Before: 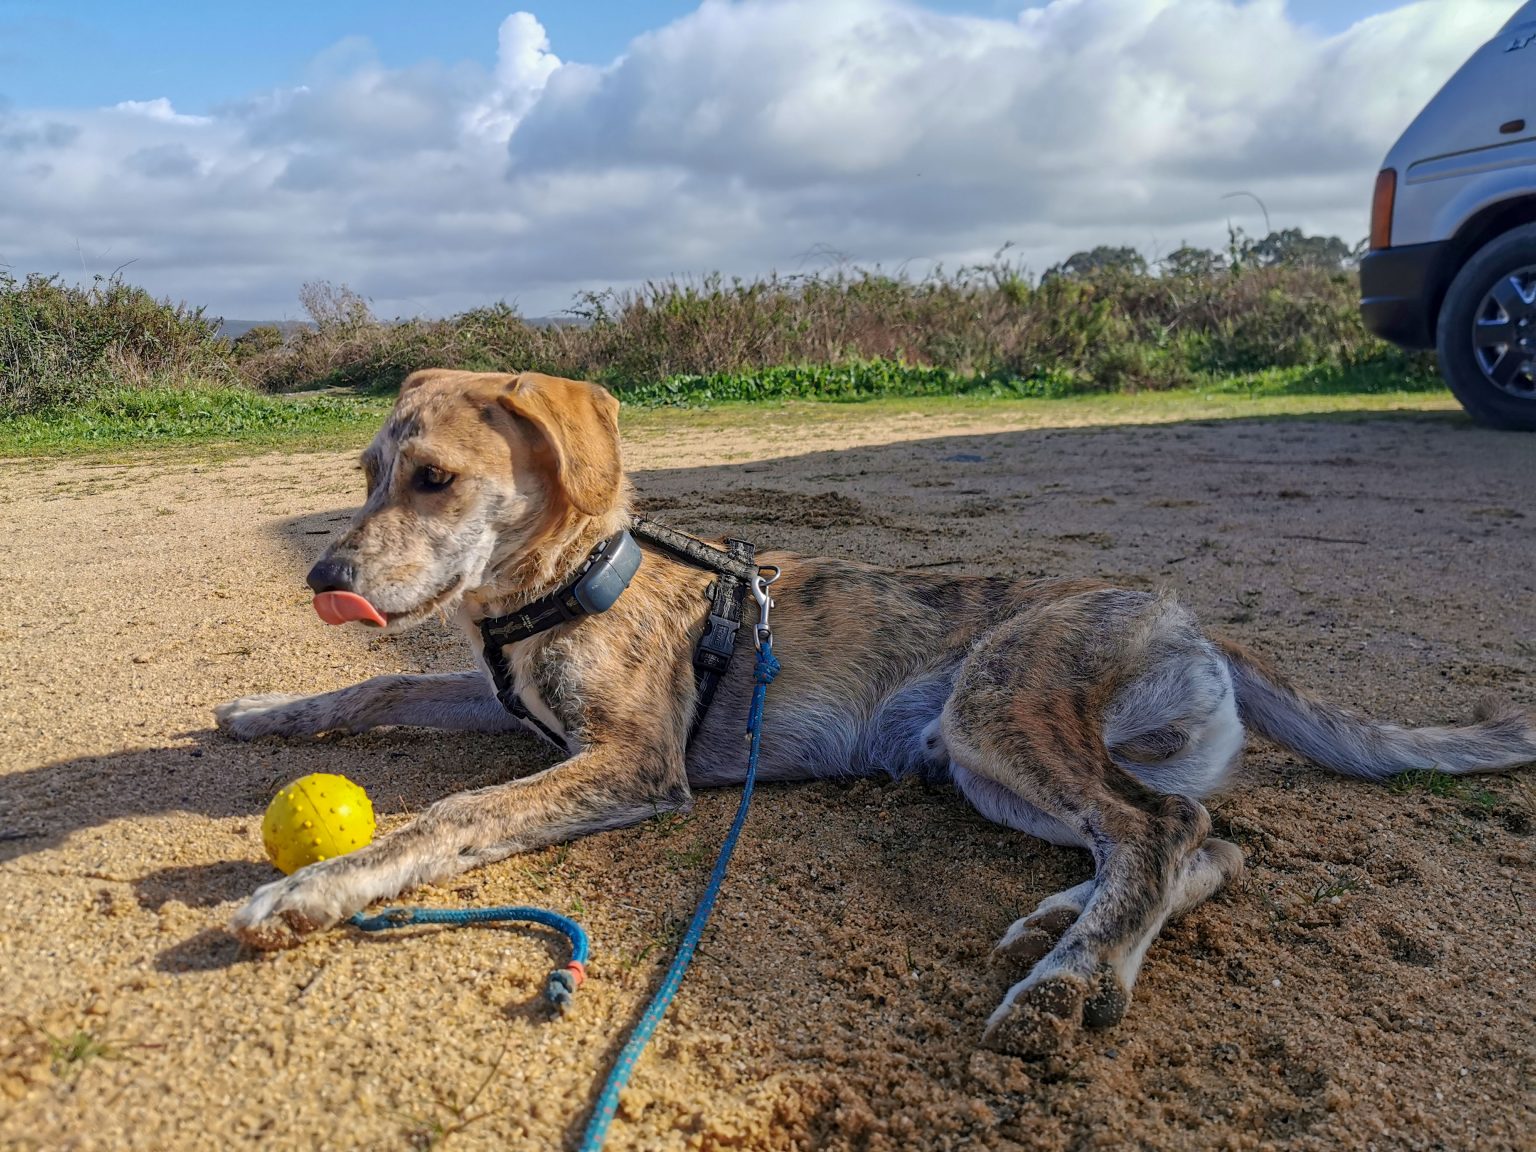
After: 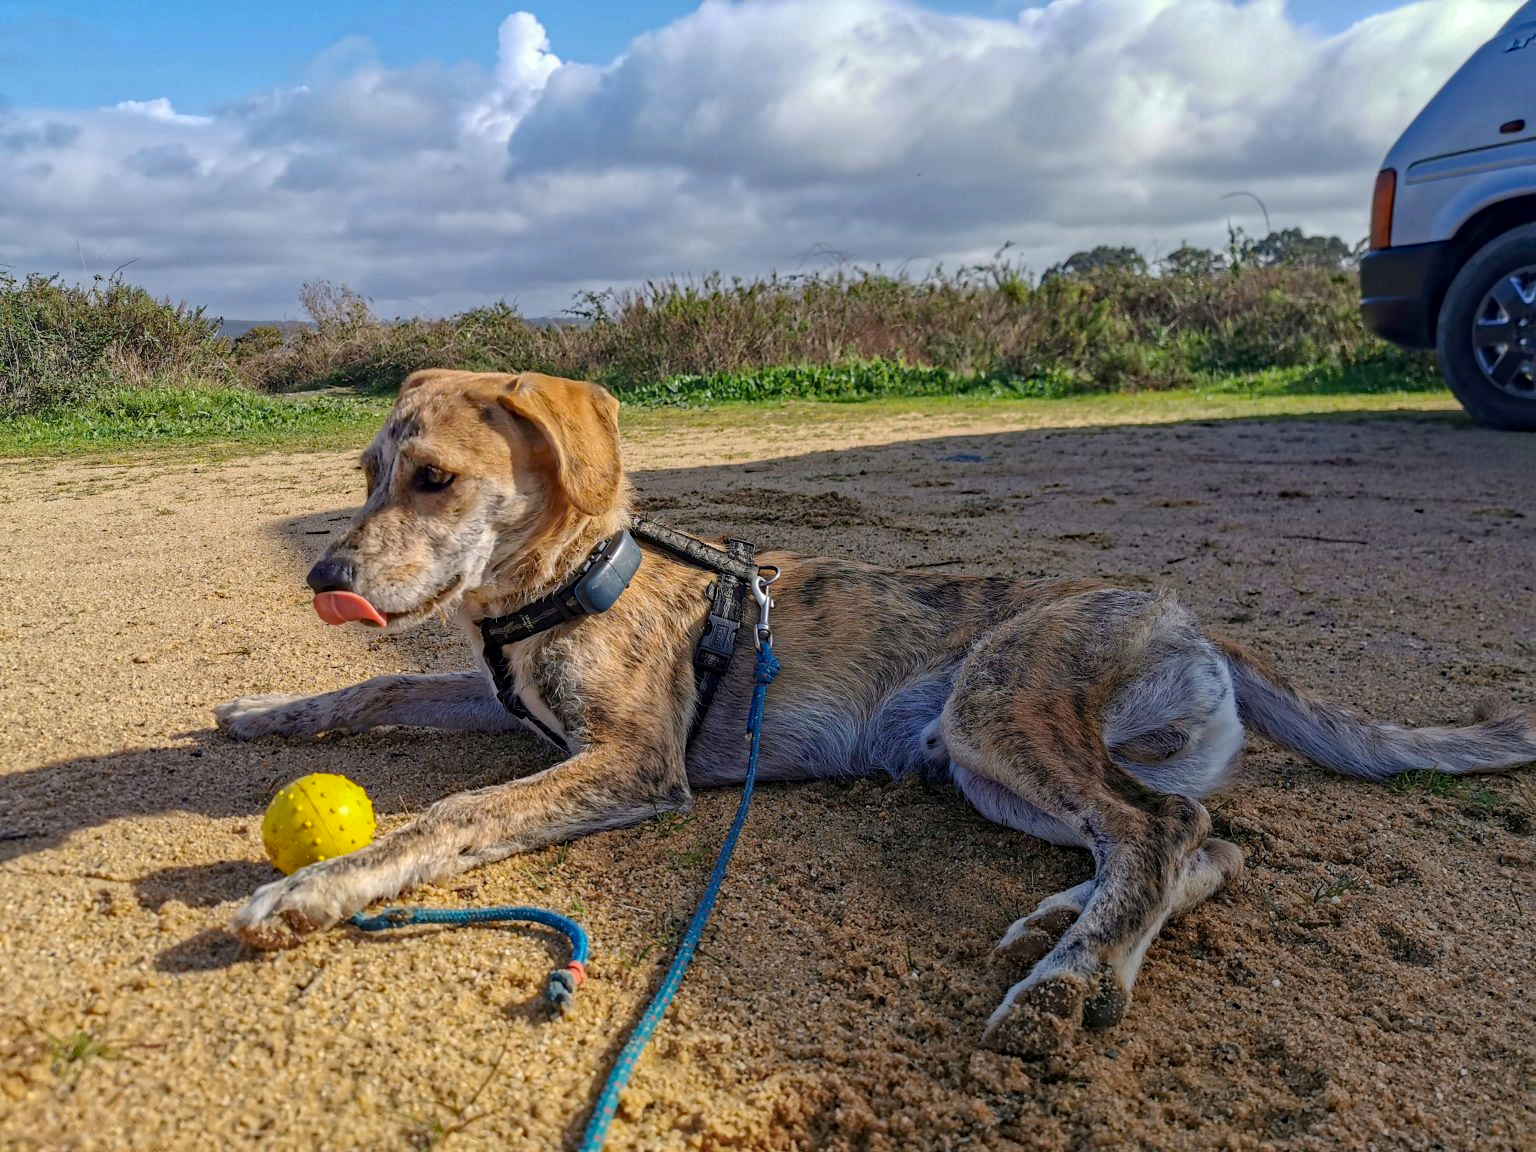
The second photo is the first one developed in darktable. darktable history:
haze removal: strength 0.295, distance 0.247, compatibility mode true, adaptive false
